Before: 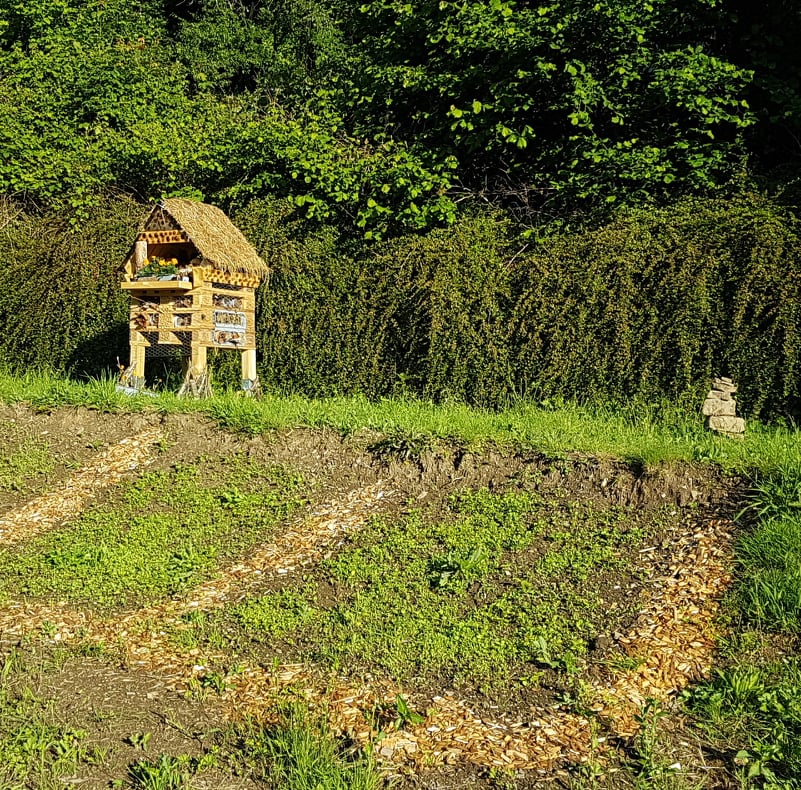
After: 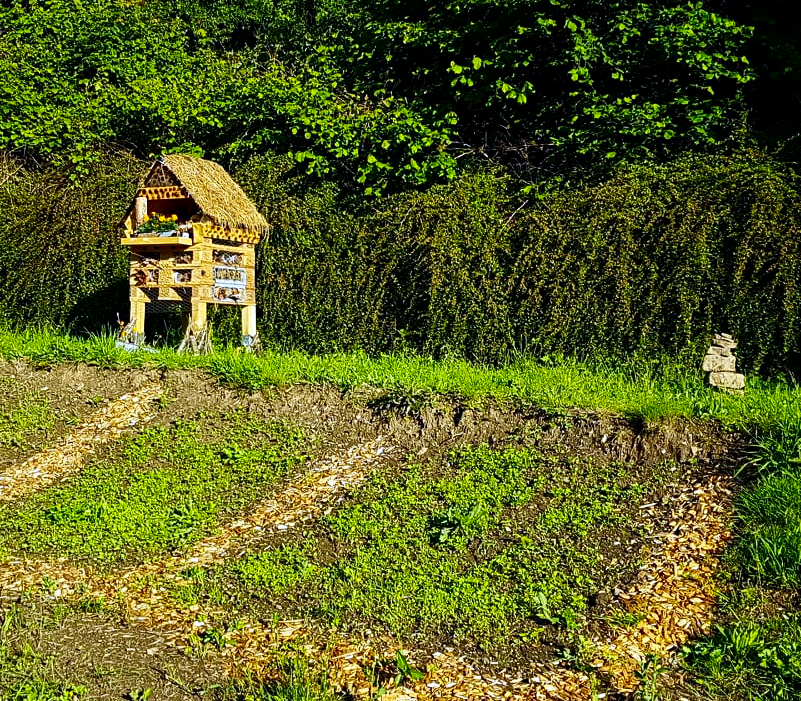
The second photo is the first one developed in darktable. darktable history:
white balance: red 0.967, blue 1.119, emerald 0.756
crop and rotate: top 5.609%, bottom 5.609%
exposure: exposure 0.014 EV, compensate highlight preservation false
contrast equalizer: octaves 7, y [[0.6 ×6], [0.55 ×6], [0 ×6], [0 ×6], [0 ×6]], mix 0.15
contrast brightness saturation: contrast 0.19, brightness -0.11, saturation 0.21
color balance: output saturation 110%
